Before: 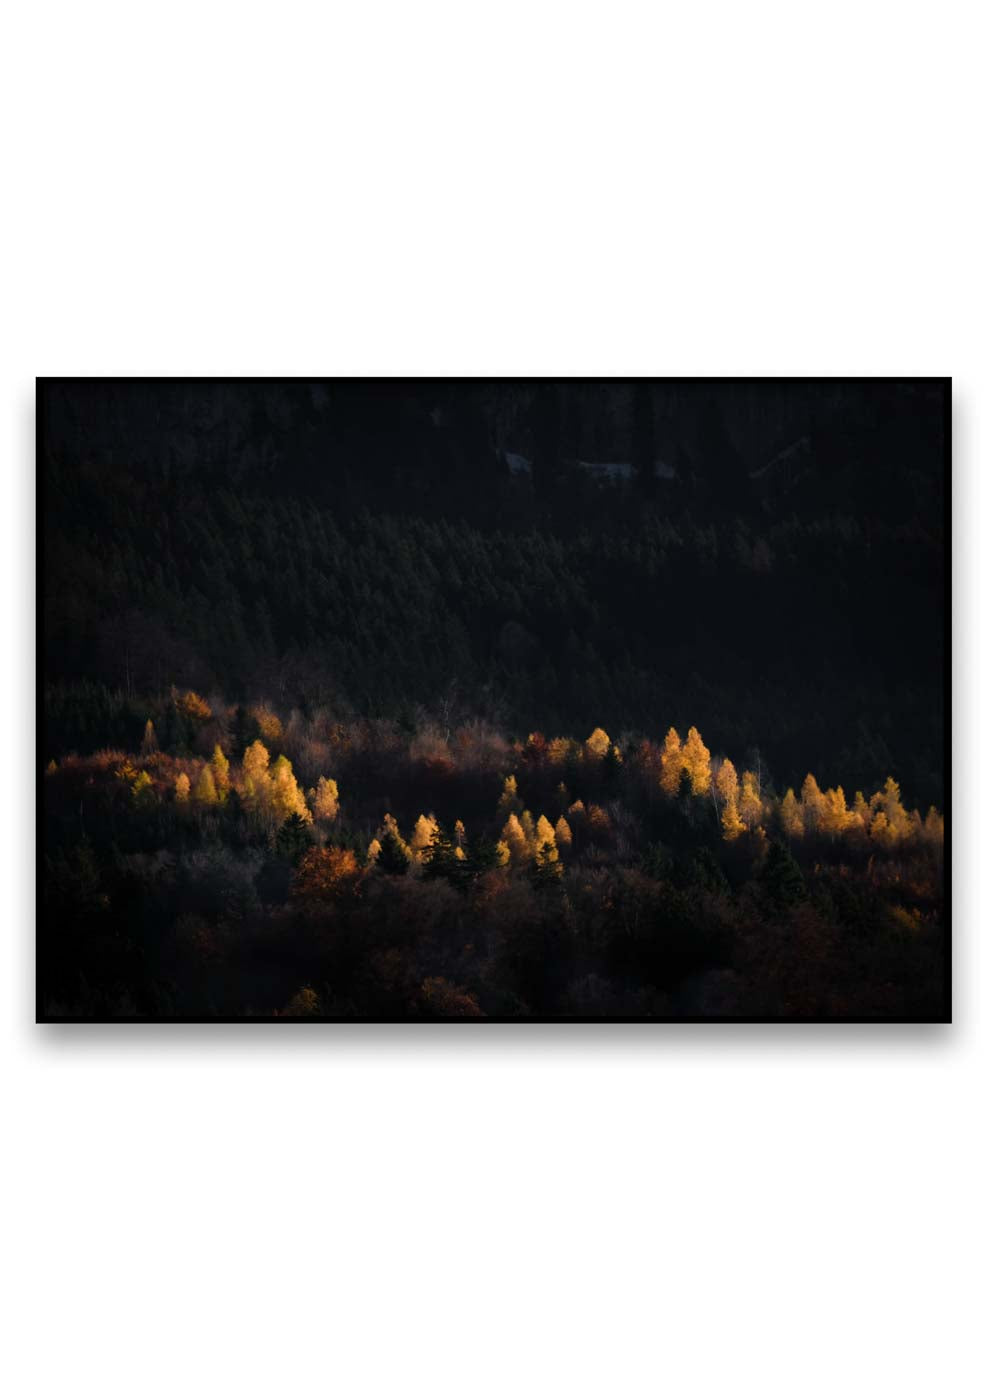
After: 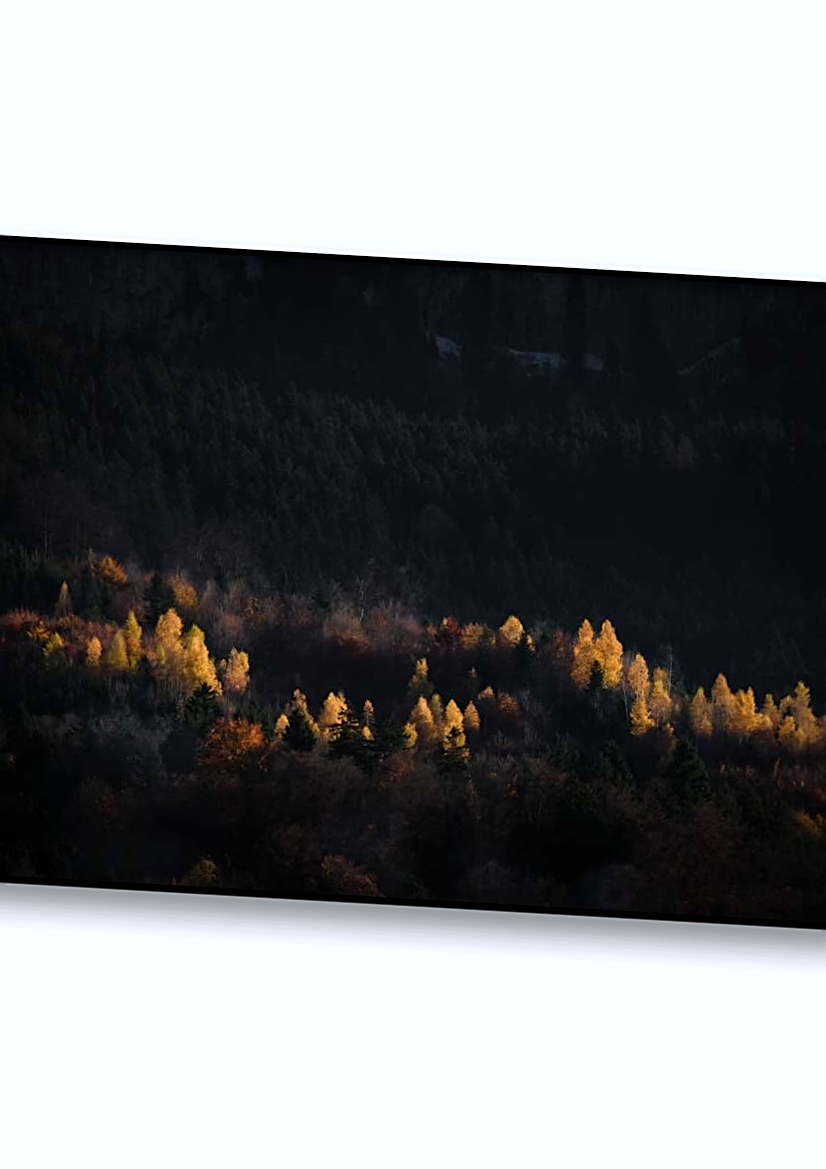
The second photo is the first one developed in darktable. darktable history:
crop and rotate: angle -3.27°, left 5.211%, top 5.211%, right 4.607%, bottom 4.607%
white balance: red 0.974, blue 1.044
sharpen: on, module defaults
